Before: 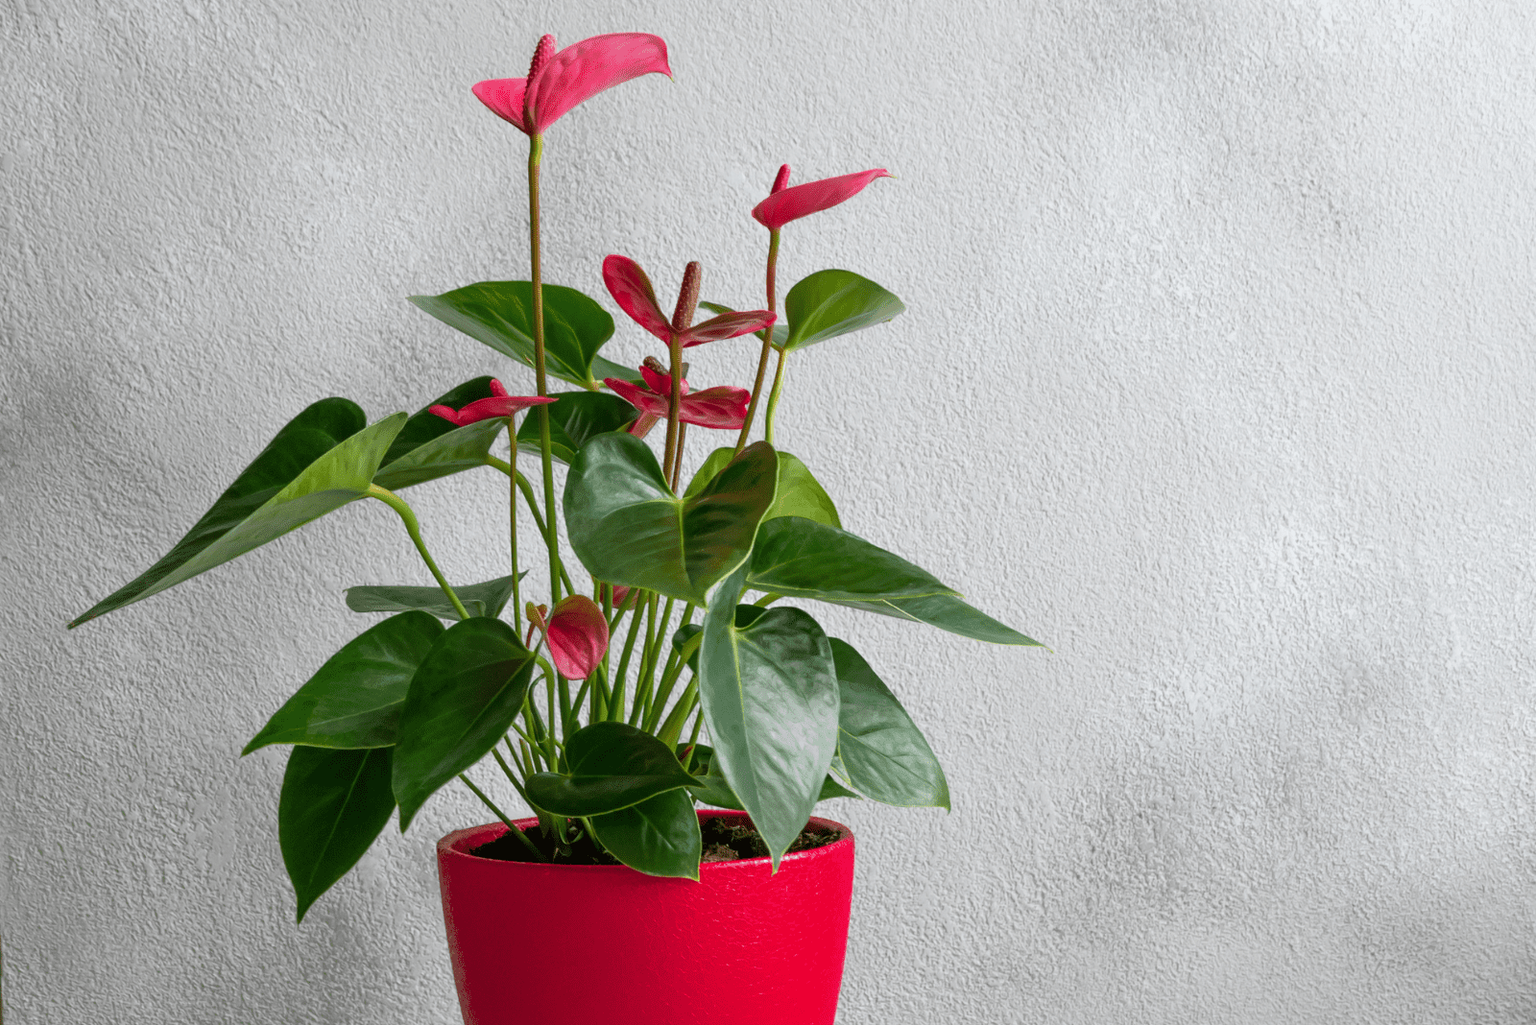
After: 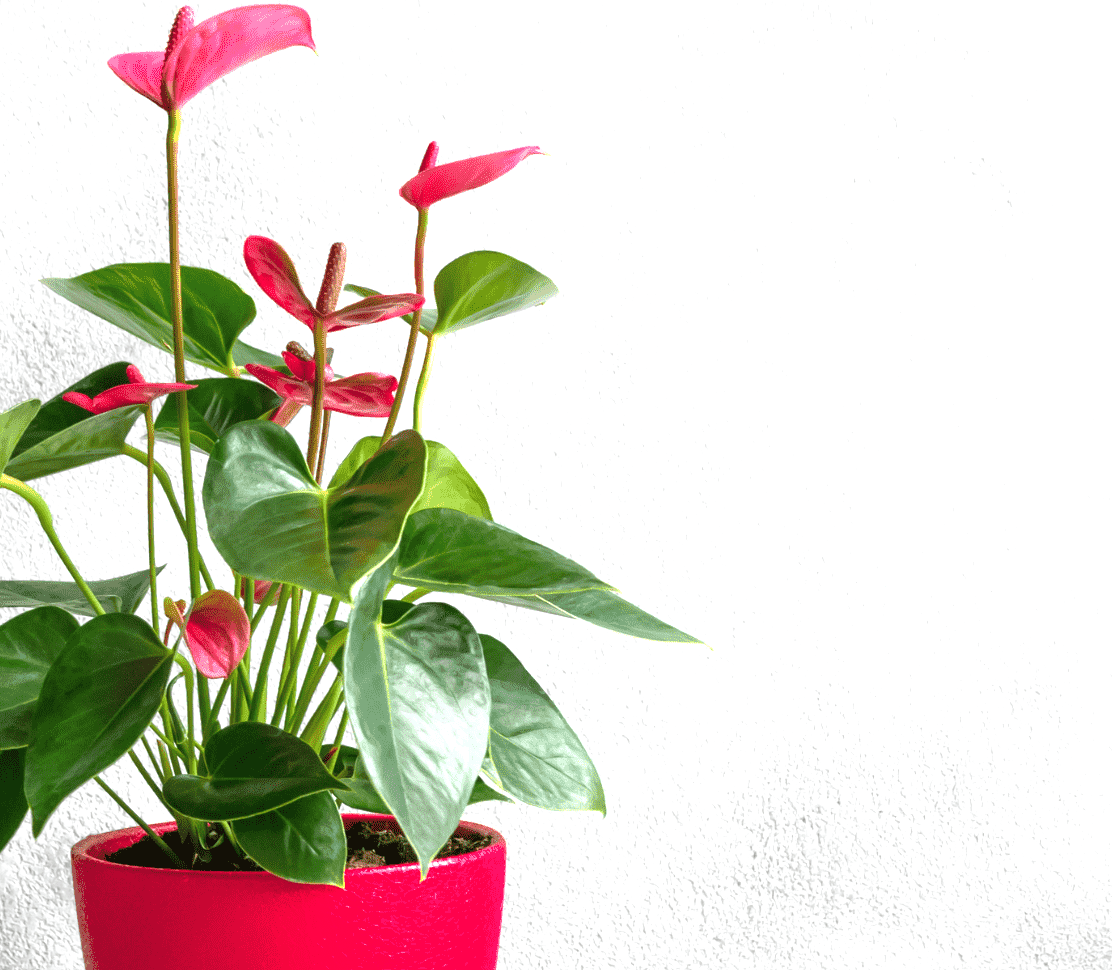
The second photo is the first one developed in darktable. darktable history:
exposure: black level correction 0, exposure 1.1 EV, compensate exposure bias true, compensate highlight preservation false
crop and rotate: left 24.034%, top 2.838%, right 6.406%, bottom 6.299%
